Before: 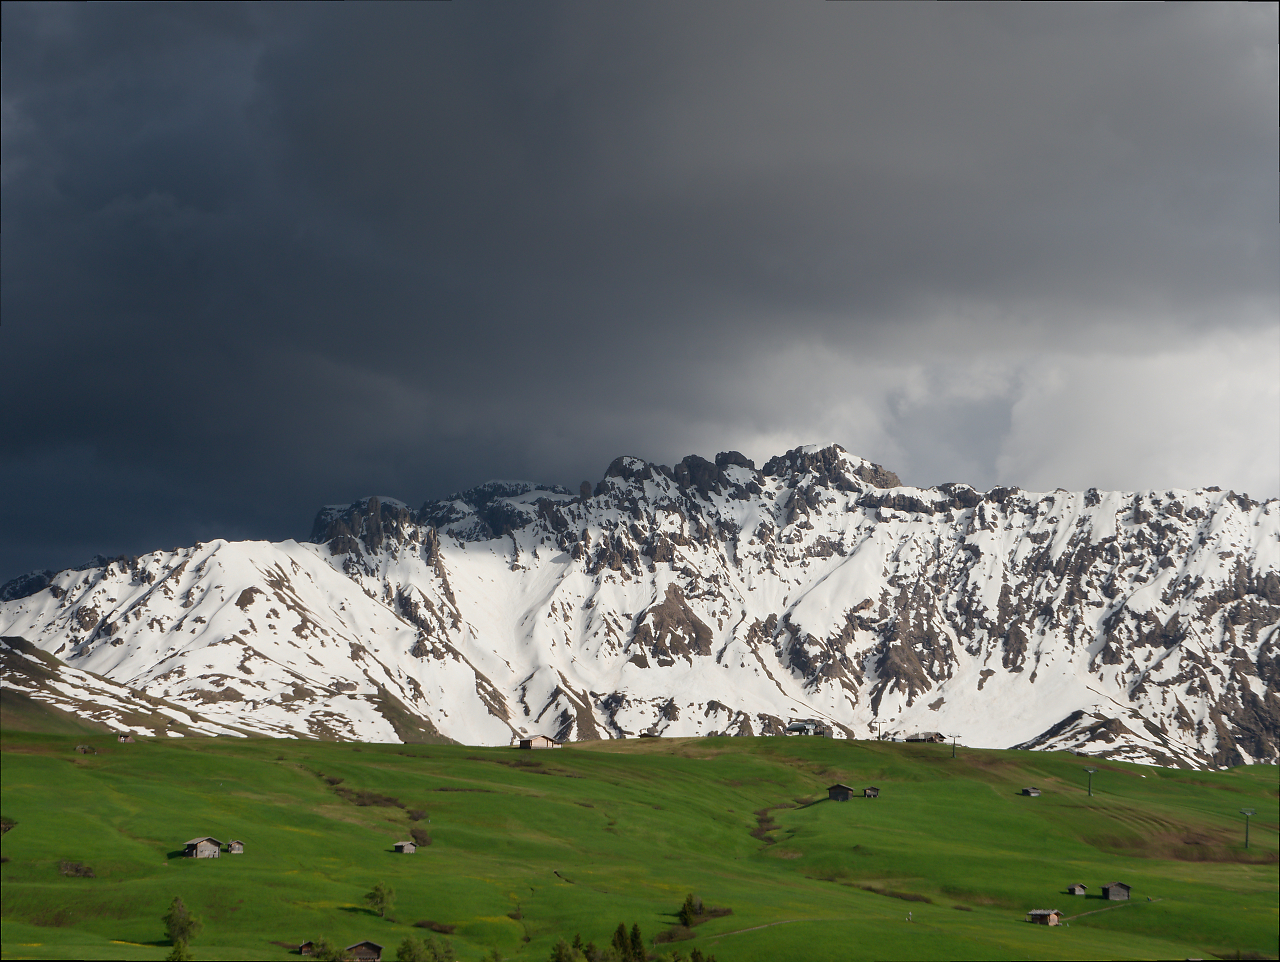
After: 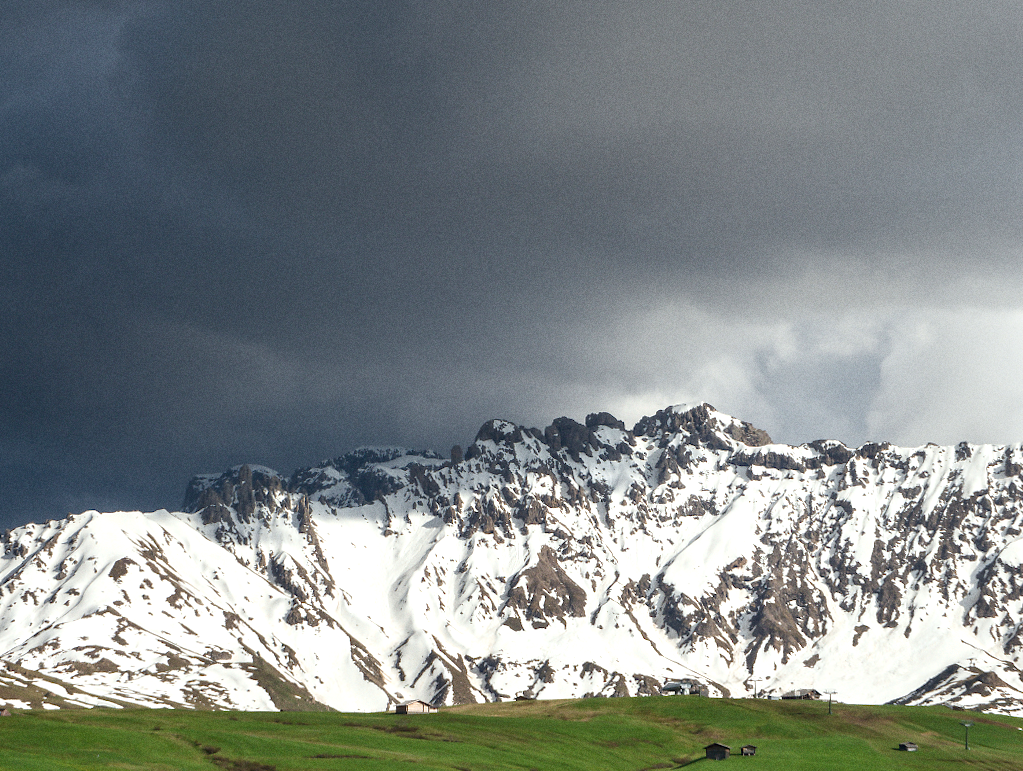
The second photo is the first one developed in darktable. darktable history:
exposure: exposure 0.485 EV, compensate highlight preservation false
local contrast: detail 130%
crop and rotate: left 10.77%, top 5.1%, right 10.41%, bottom 16.76%
grain: coarseness 0.47 ISO
rotate and perspective: rotation -1.17°, automatic cropping off
white balance: red 0.978, blue 0.999
